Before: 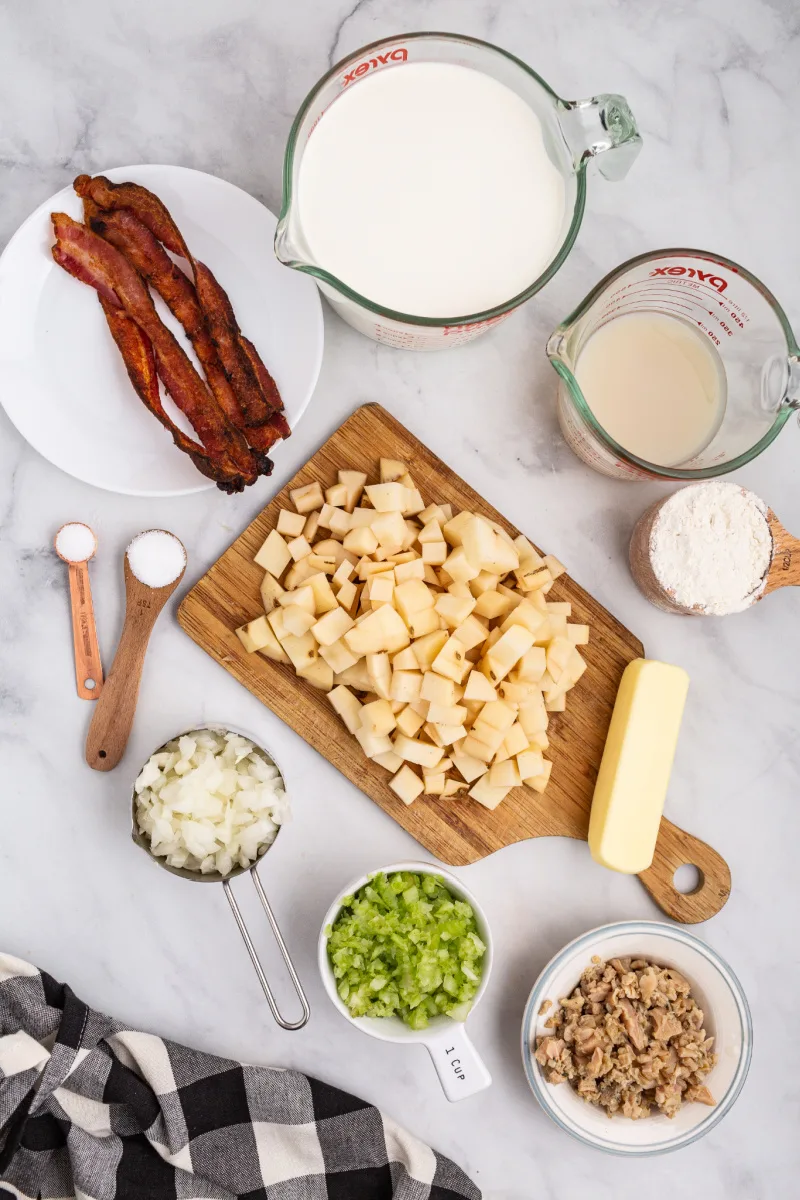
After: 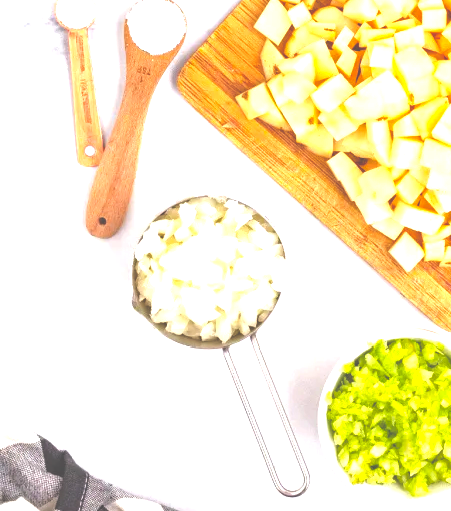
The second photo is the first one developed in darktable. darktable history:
color balance rgb: perceptual saturation grading › global saturation 25%, perceptual brilliance grading › mid-tones 10%, perceptual brilliance grading › shadows 15%, global vibrance 20%
exposure: black level correction -0.023, exposure 1.397 EV, compensate highlight preservation false
crop: top 44.483%, right 43.593%, bottom 12.892%
